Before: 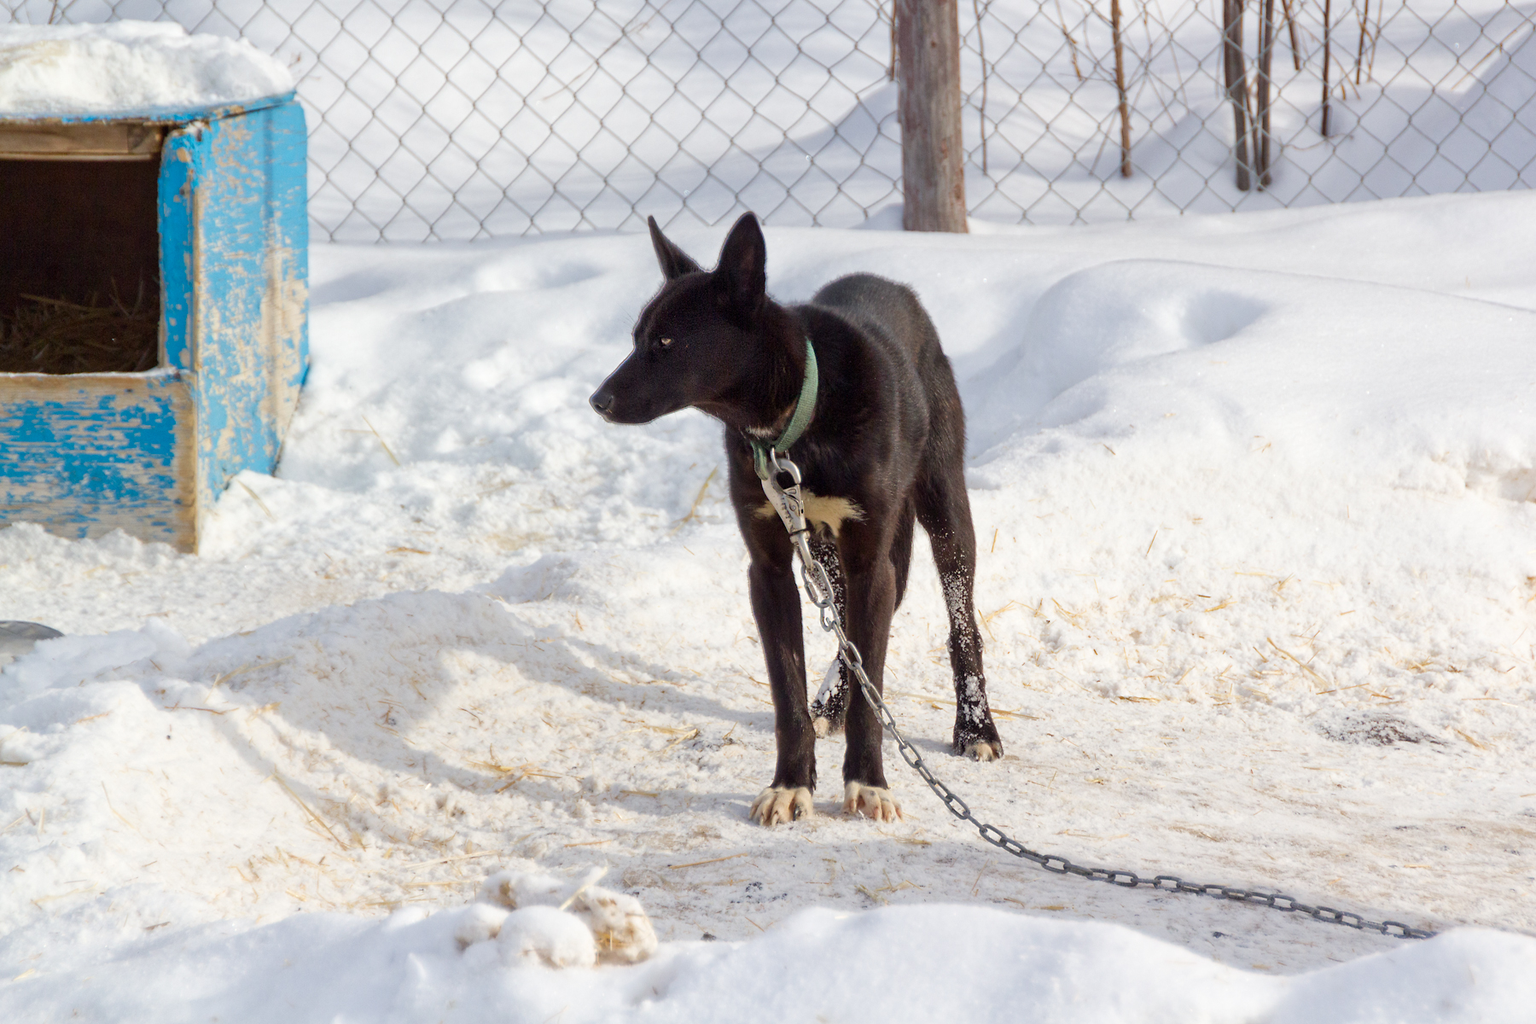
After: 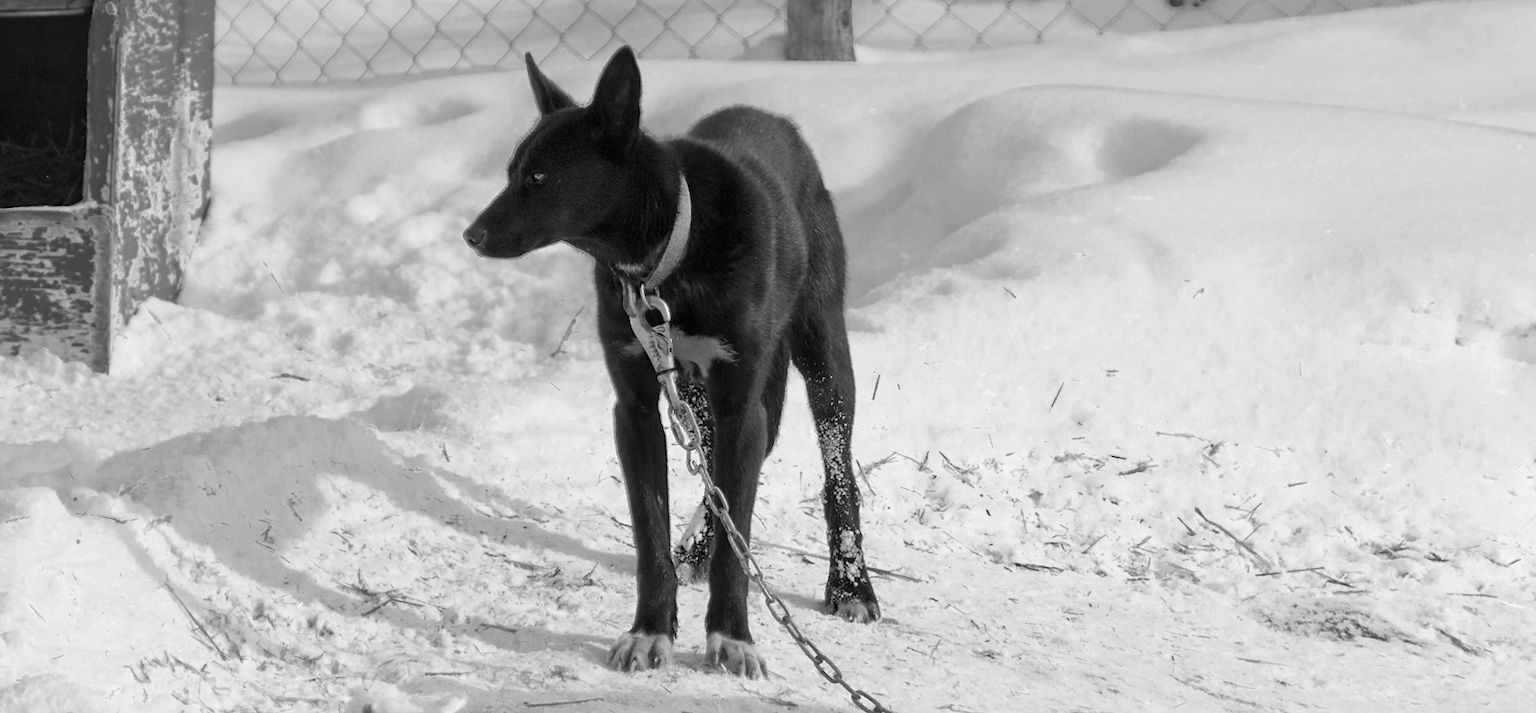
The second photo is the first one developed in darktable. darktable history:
rotate and perspective: rotation 1.69°, lens shift (vertical) -0.023, lens shift (horizontal) -0.291, crop left 0.025, crop right 0.988, crop top 0.092, crop bottom 0.842
crop and rotate: left 1.814%, top 12.818%, right 0.25%, bottom 9.225%
white balance: red 0.974, blue 1.044
color zones: curves: ch0 [(0.002, 0.429) (0.121, 0.212) (0.198, 0.113) (0.276, 0.344) (0.331, 0.541) (0.41, 0.56) (0.482, 0.289) (0.619, 0.227) (0.721, 0.18) (0.821, 0.435) (0.928, 0.555) (1, 0.587)]; ch1 [(0, 0) (0.143, 0) (0.286, 0) (0.429, 0) (0.571, 0) (0.714, 0) (0.857, 0)]
